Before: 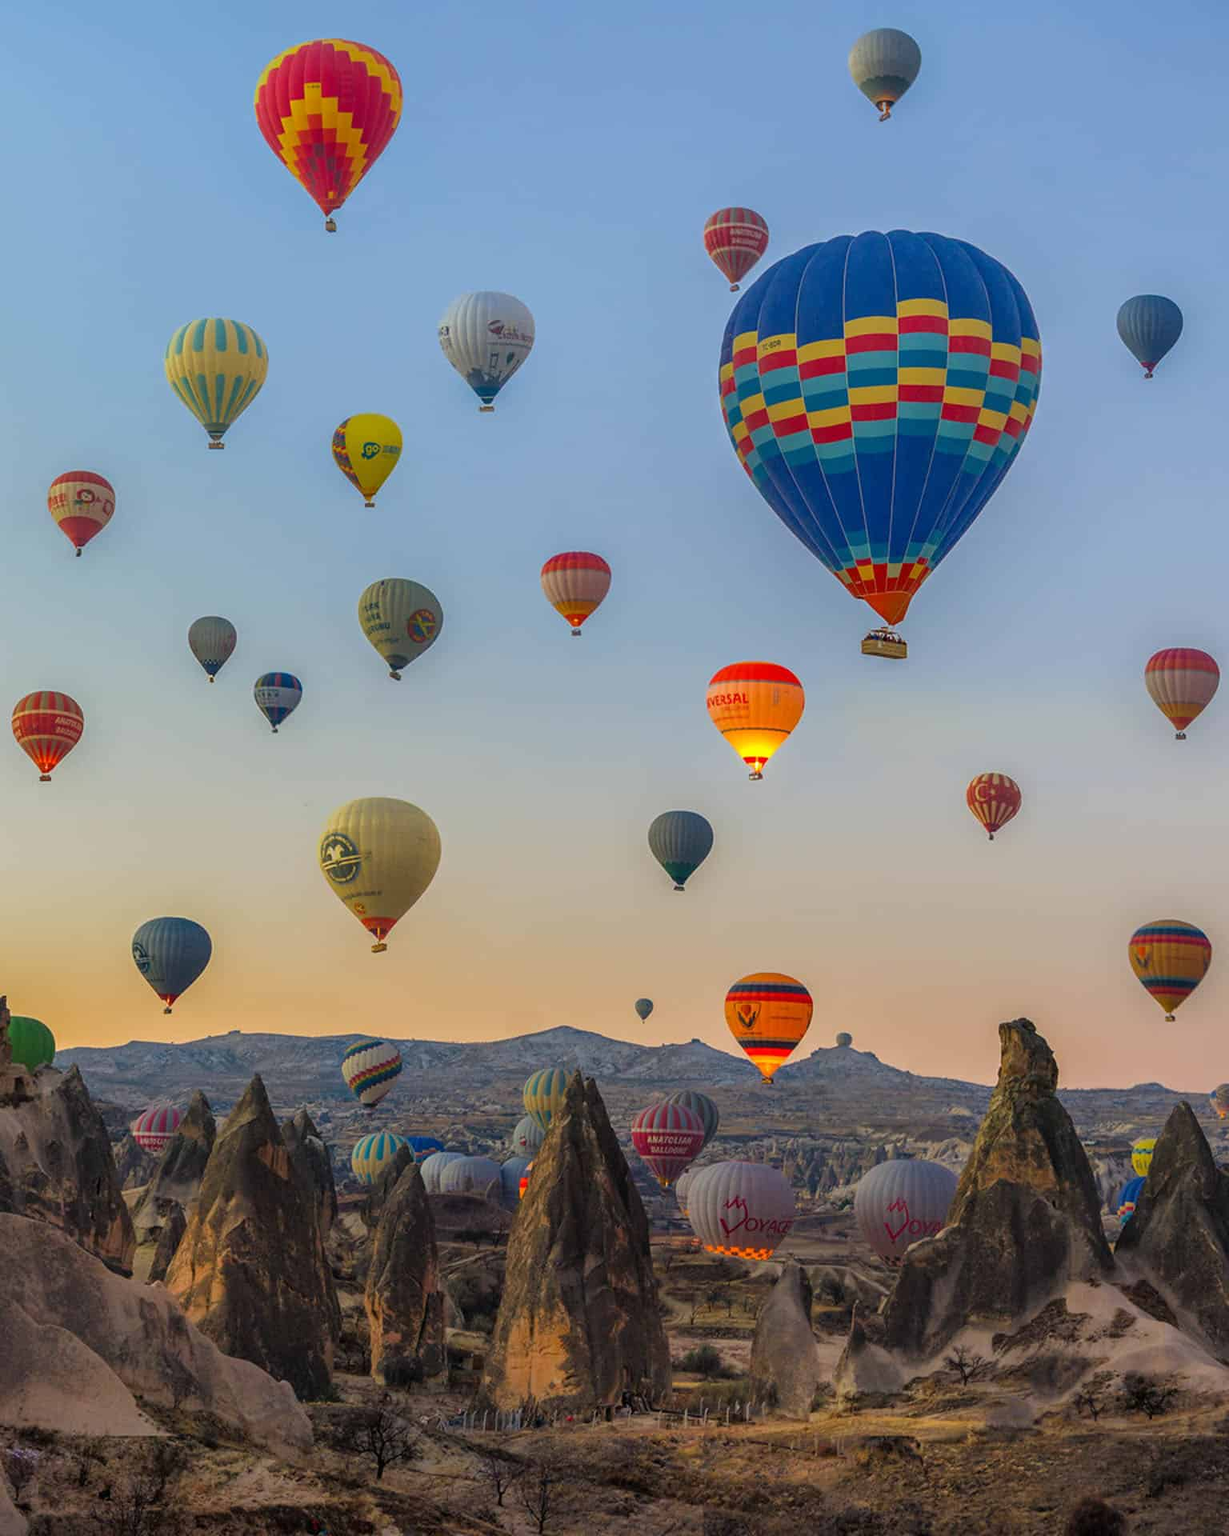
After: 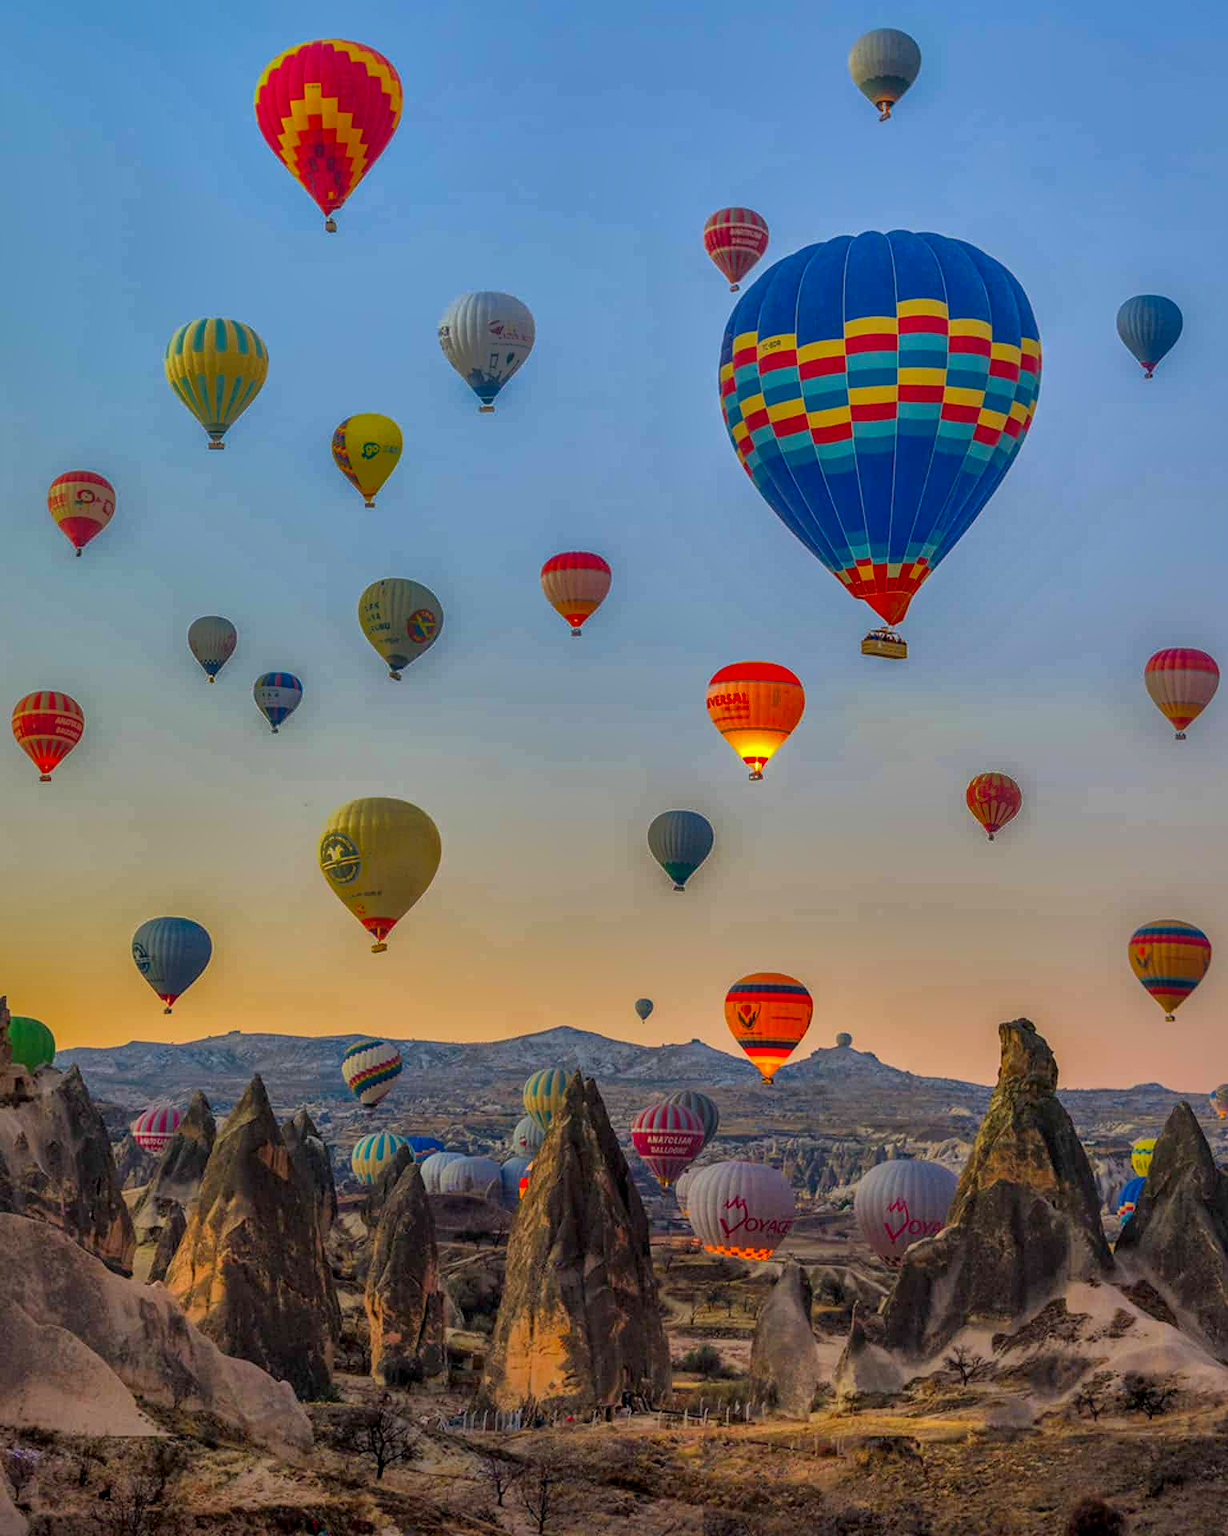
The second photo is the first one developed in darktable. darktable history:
exposure: compensate exposure bias true, compensate highlight preservation false
contrast brightness saturation: contrast 0.093, saturation 0.265
shadows and highlights: shadows 38.99, highlights -76.09
local contrast: on, module defaults
